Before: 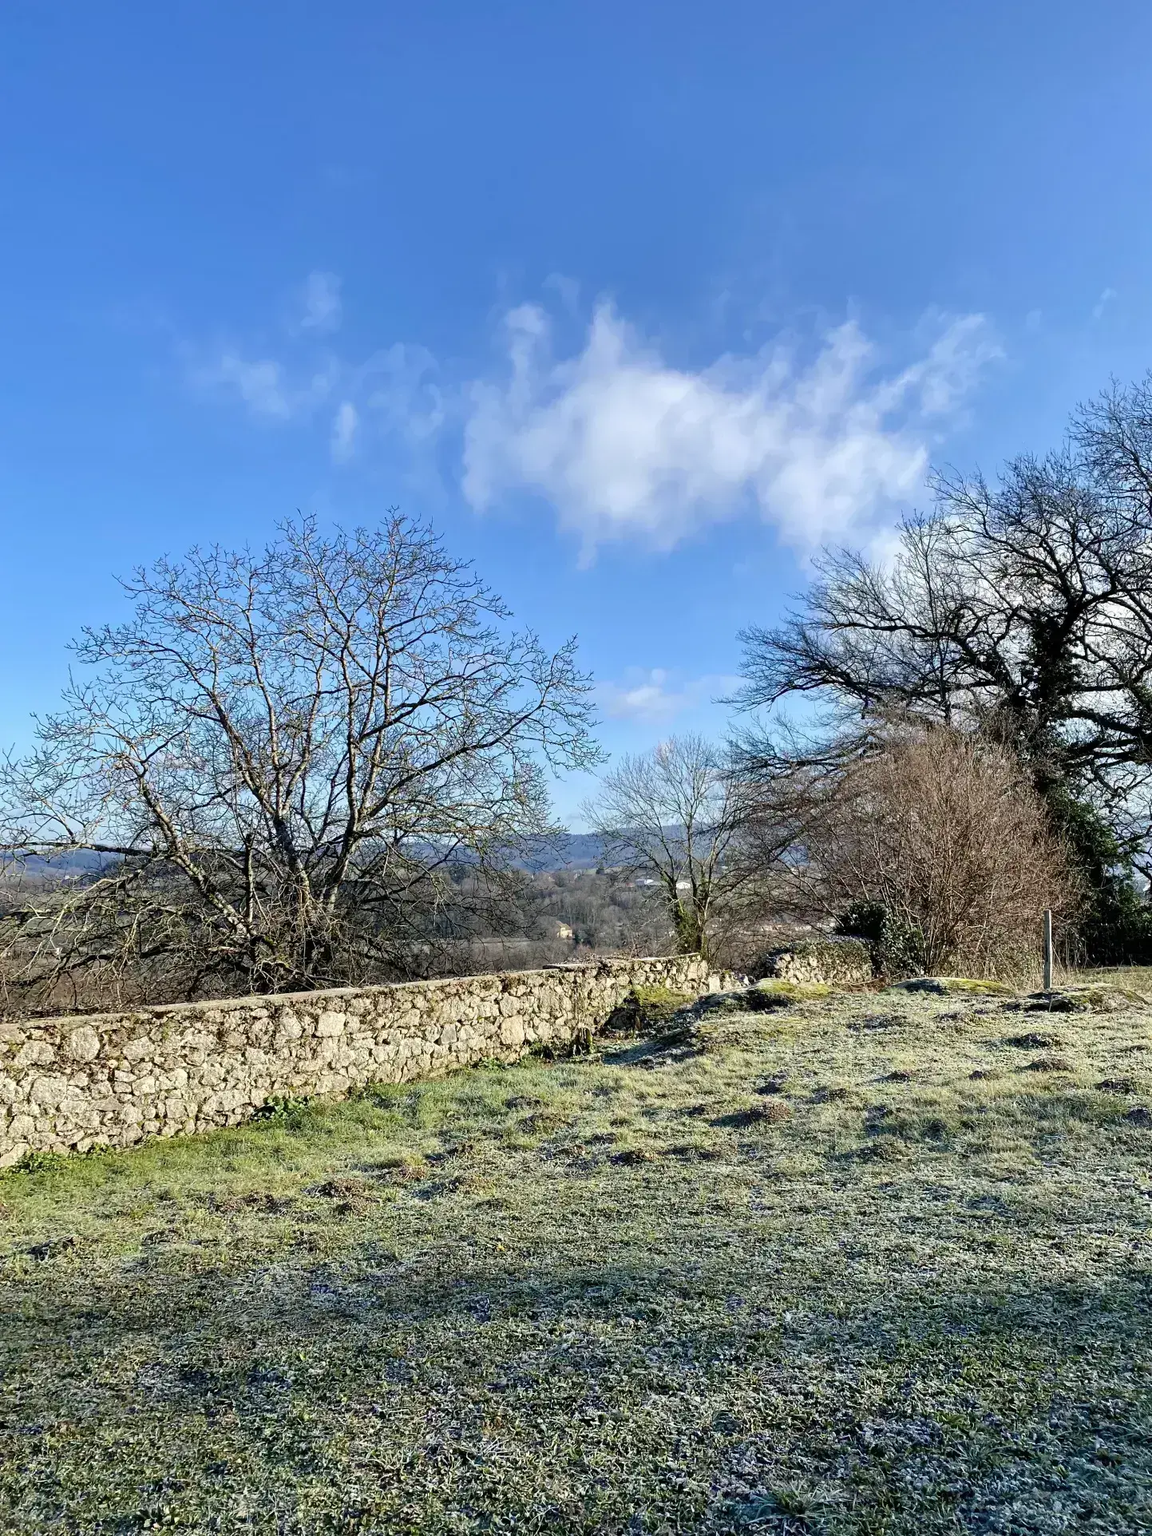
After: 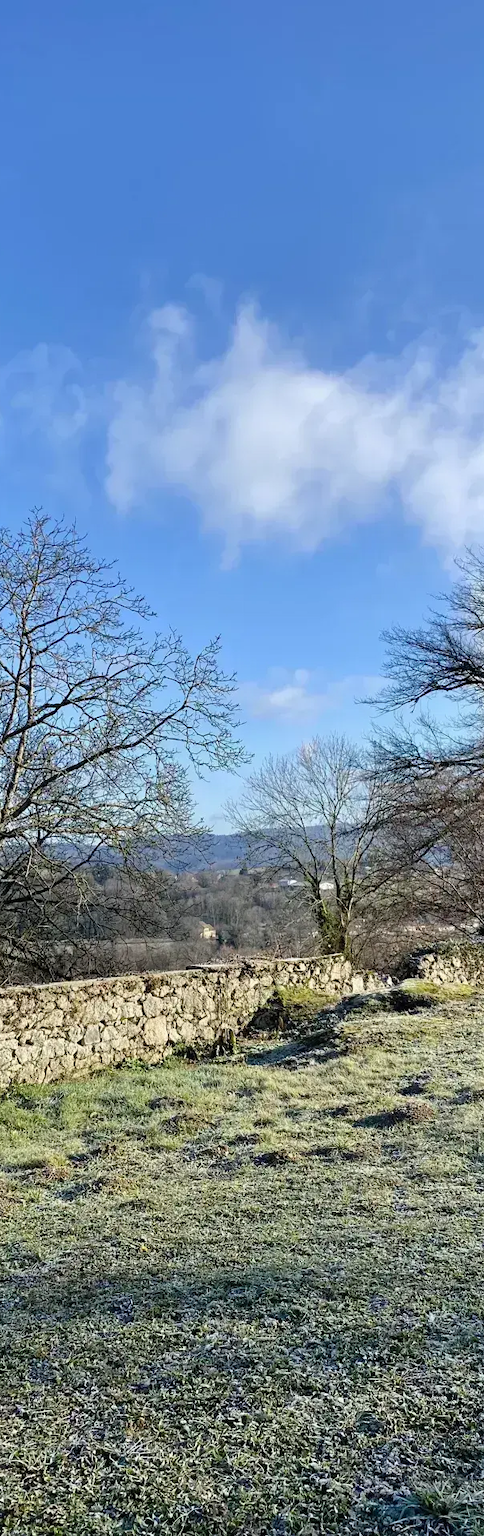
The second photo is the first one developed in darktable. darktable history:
crop: left 30.995%, right 26.914%
local contrast: mode bilateral grid, contrast 100, coarseness 100, detail 91%, midtone range 0.2
